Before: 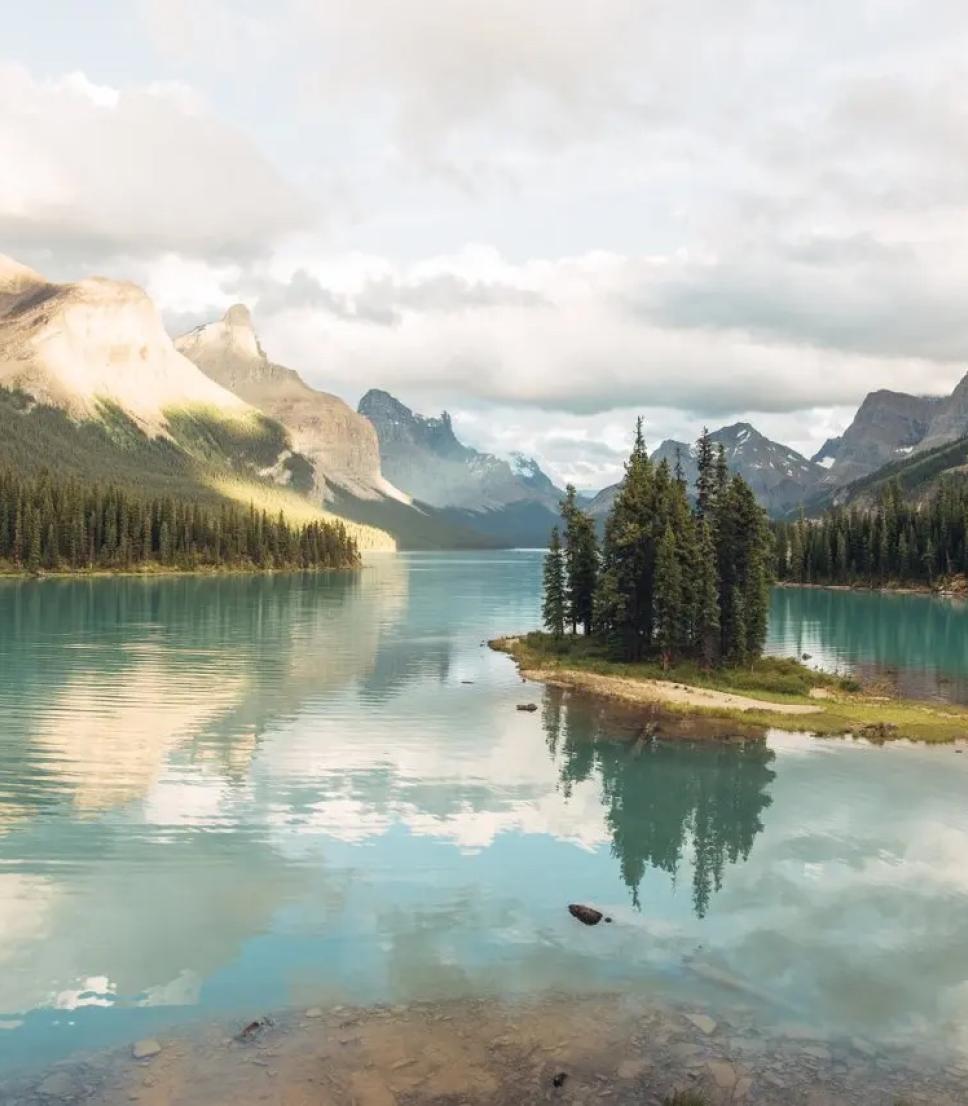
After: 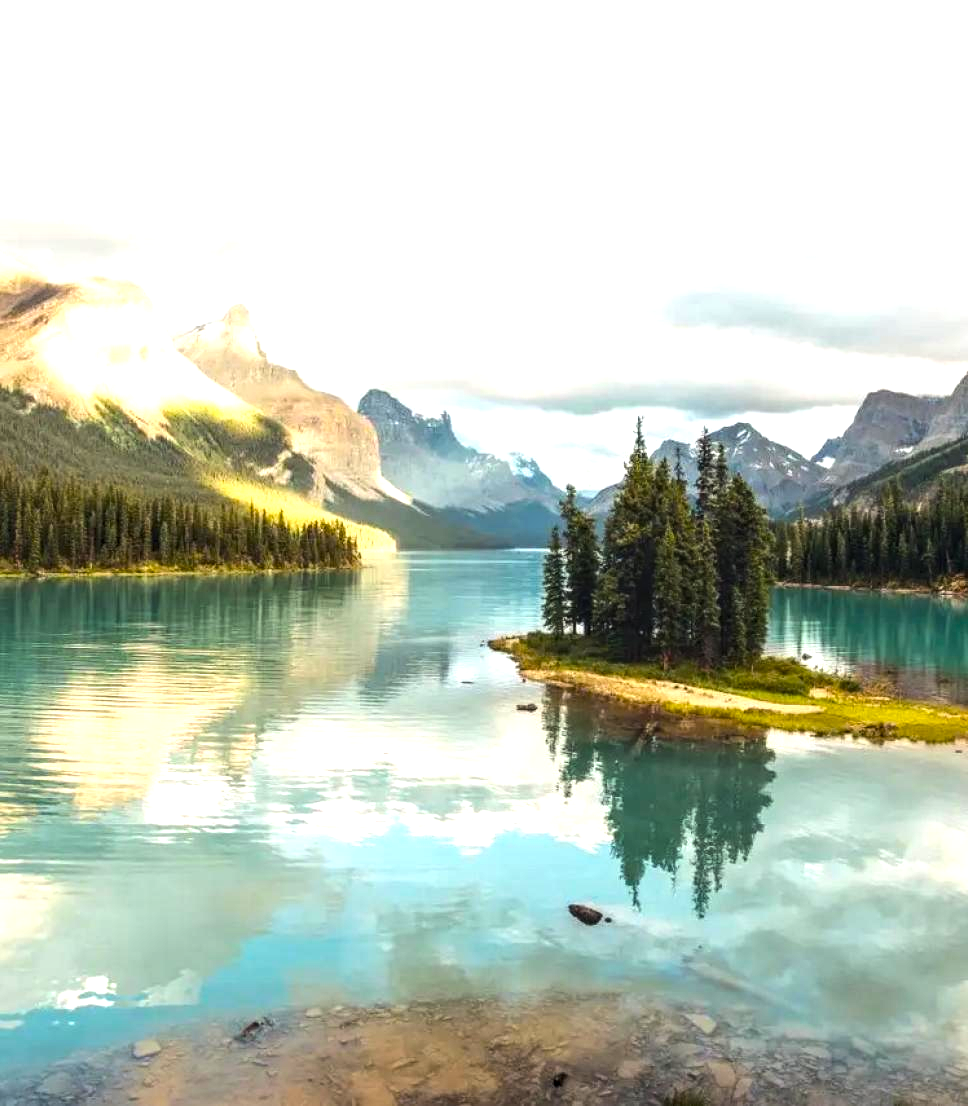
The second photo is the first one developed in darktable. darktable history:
tone equalizer: -8 EV -0.75 EV, -7 EV -0.7 EV, -6 EV -0.6 EV, -5 EV -0.4 EV, -3 EV 0.4 EV, -2 EV 0.6 EV, -1 EV 0.7 EV, +0 EV 0.75 EV, edges refinement/feathering 500, mask exposure compensation -1.57 EV, preserve details no
local contrast: on, module defaults
color balance rgb: linear chroma grading › global chroma 15%, perceptual saturation grading › global saturation 30%
